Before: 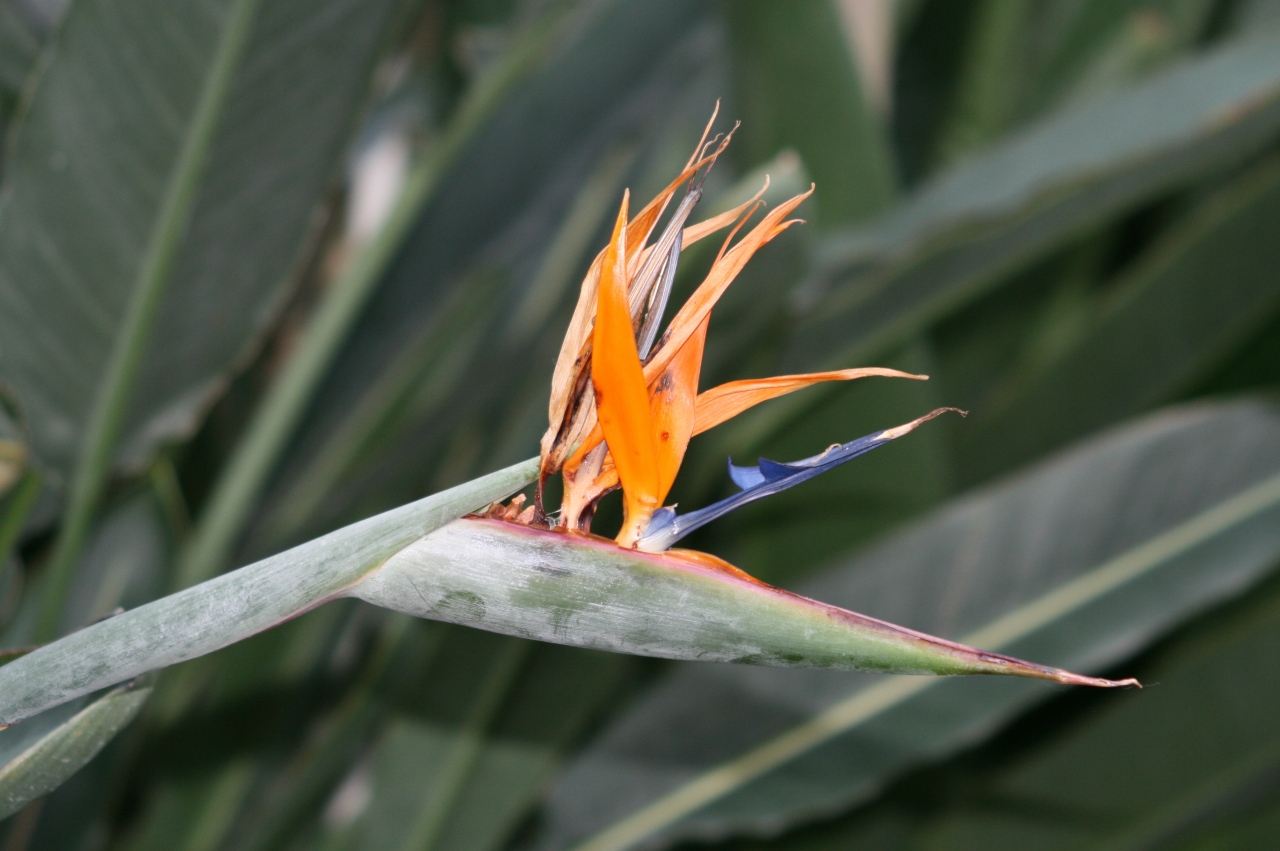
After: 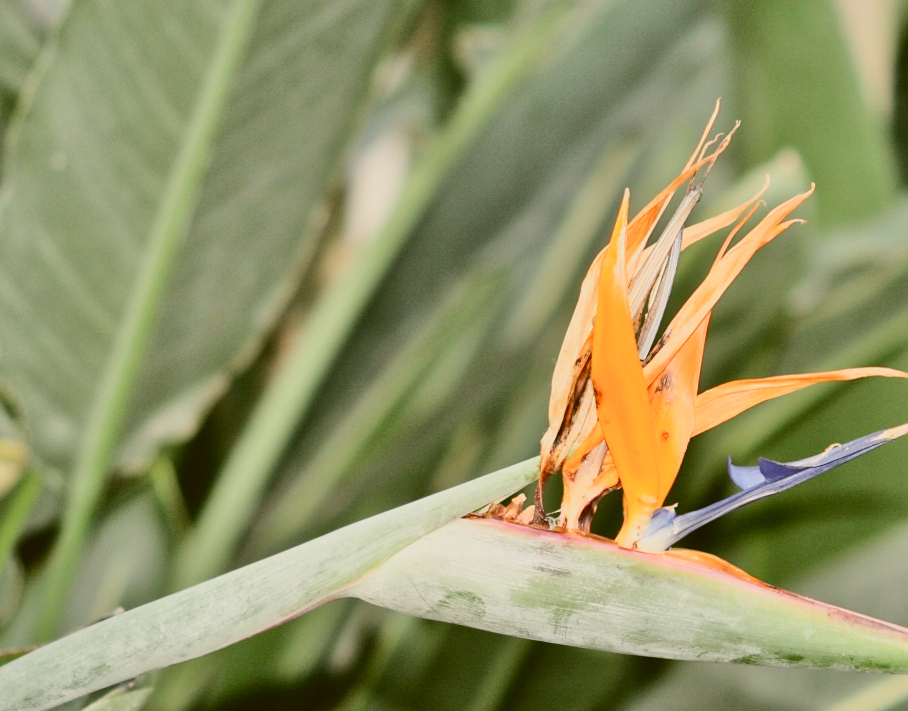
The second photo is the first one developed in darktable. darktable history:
color correction: highlights a* -1.62, highlights b* 10.21, shadows a* 0.477, shadows b* 20.01
tone curve: curves: ch0 [(0, 0) (0.003, 0.061) (0.011, 0.065) (0.025, 0.066) (0.044, 0.077) (0.069, 0.092) (0.1, 0.106) (0.136, 0.125) (0.177, 0.16) (0.224, 0.206) (0.277, 0.272) (0.335, 0.356) (0.399, 0.472) (0.468, 0.59) (0.543, 0.686) (0.623, 0.766) (0.709, 0.832) (0.801, 0.886) (0.898, 0.929) (1, 1)], color space Lab, independent channels, preserve colors none
filmic rgb: black relative exposure -7.65 EV, white relative exposure 4.56 EV, hardness 3.61
sharpen: radius 1.445, amount 0.398, threshold 1.395
tone equalizer: -7 EV 0.159 EV, -6 EV 0.617 EV, -5 EV 1.17 EV, -4 EV 1.35 EV, -3 EV 1.14 EV, -2 EV 0.6 EV, -1 EV 0.149 EV, smoothing 1
crop: right 29.001%, bottom 16.391%
